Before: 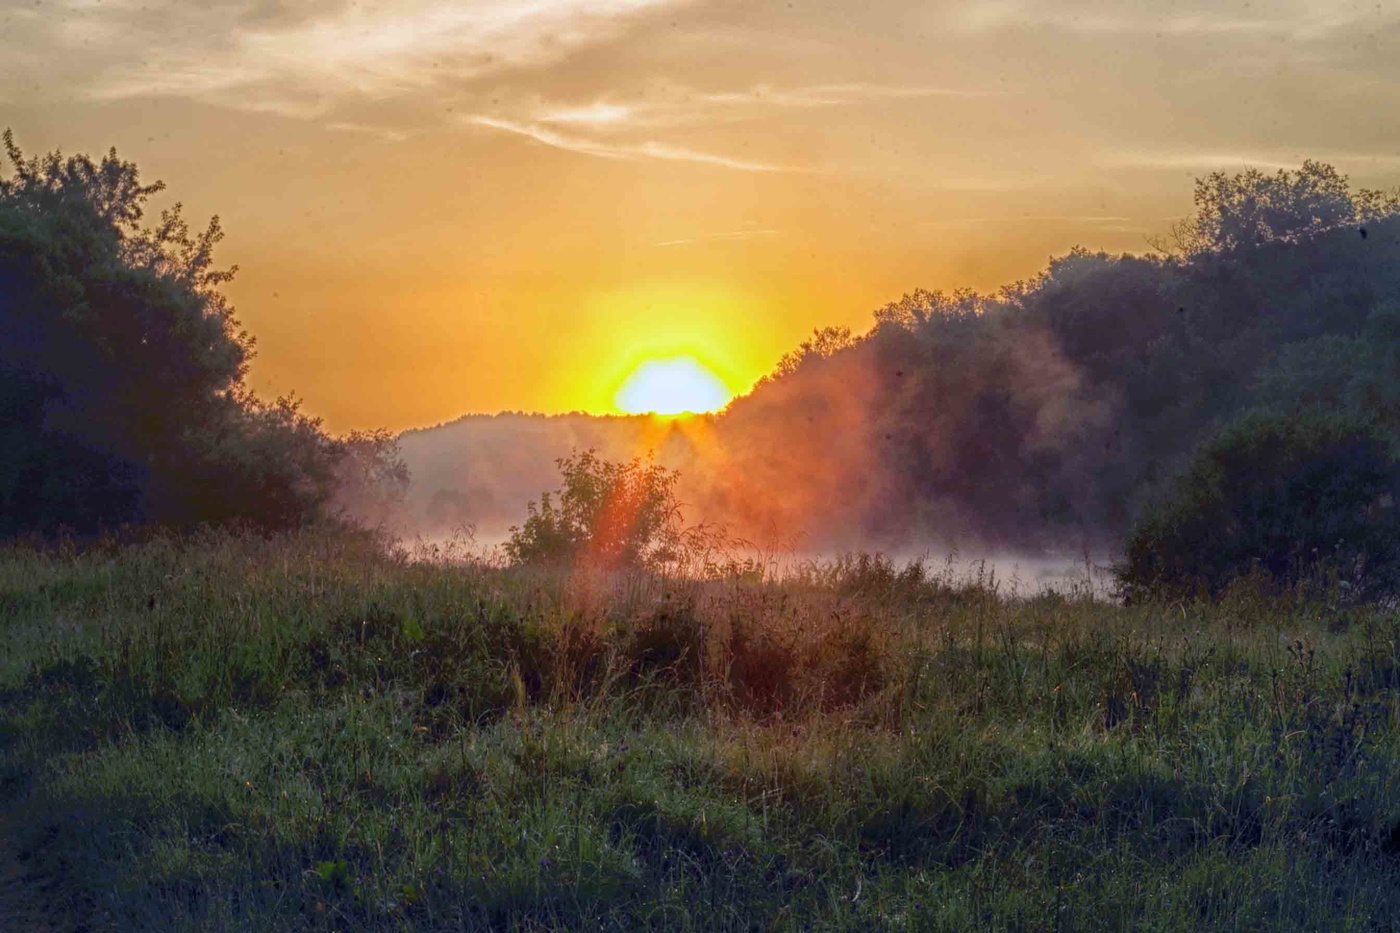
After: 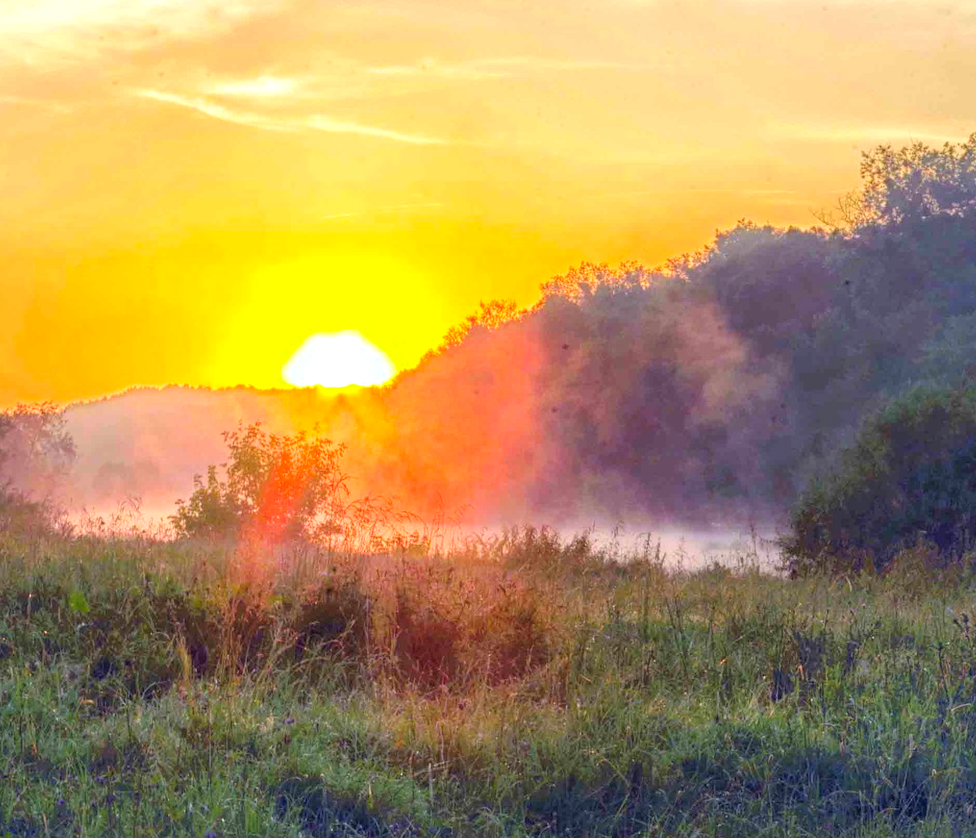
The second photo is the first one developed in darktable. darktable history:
exposure: black level correction 0, exposure 0.701 EV, compensate highlight preservation false
crop and rotate: left 23.894%, top 3.012%, right 6.327%, bottom 7.073%
contrast brightness saturation: contrast 0.068, brightness 0.17, saturation 0.407
